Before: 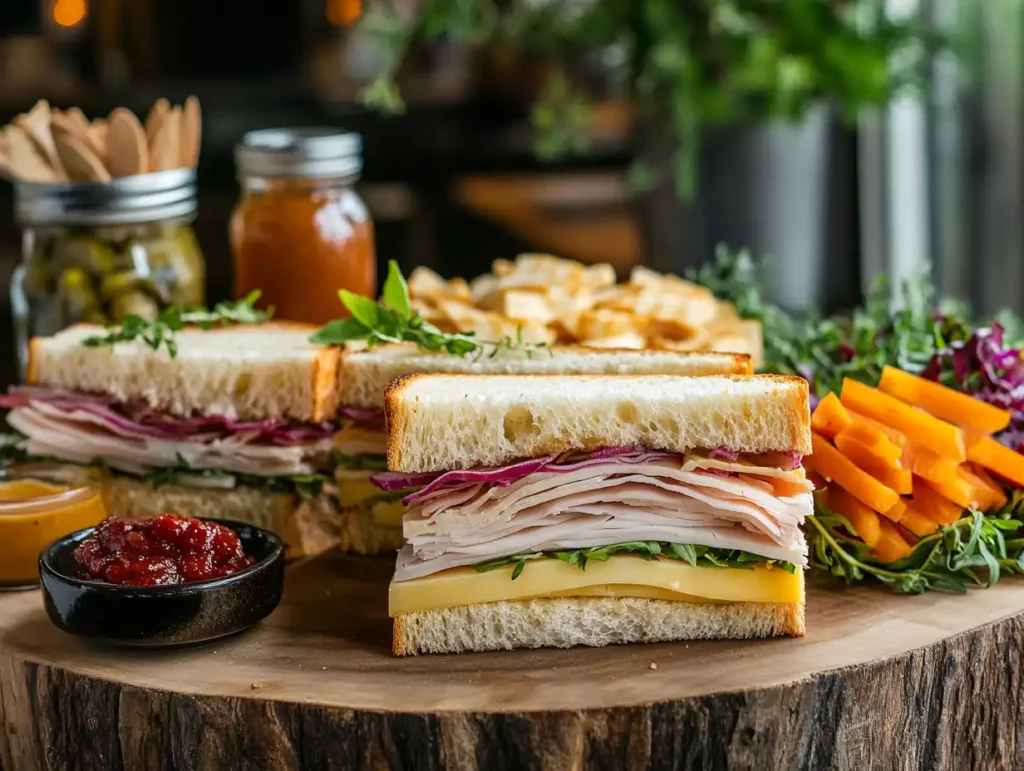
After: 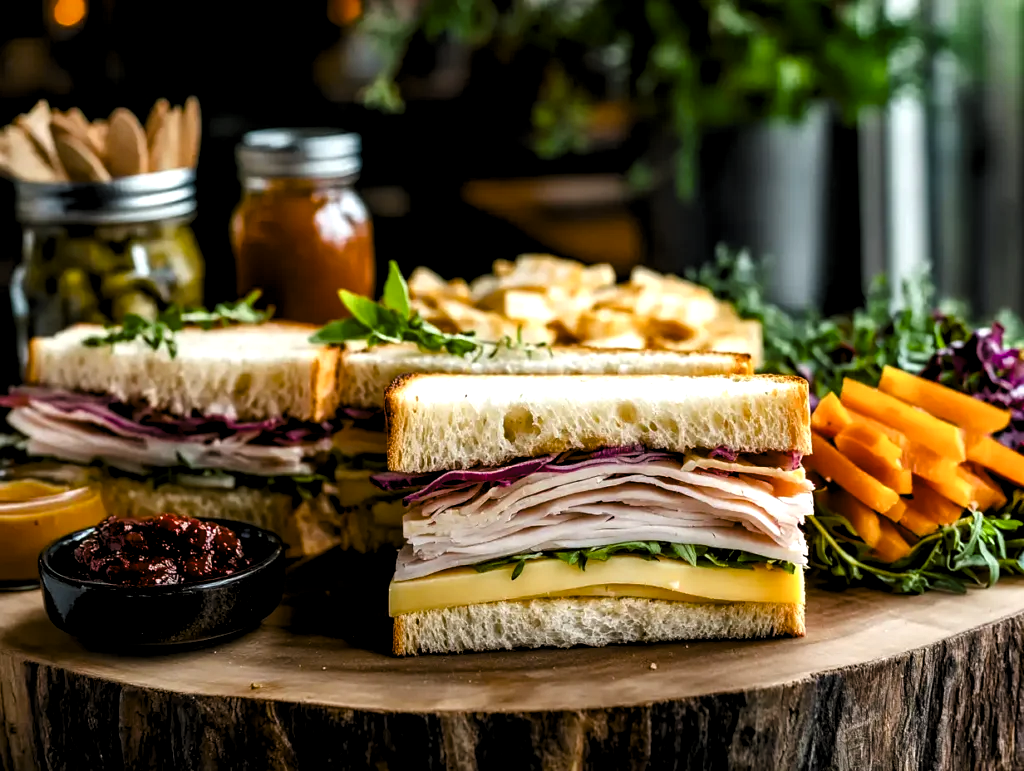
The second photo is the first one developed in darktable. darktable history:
levels: levels [0.129, 0.519, 0.867]
color balance rgb: perceptual saturation grading › global saturation 40.024%, perceptual saturation grading › highlights -50.065%, perceptual saturation grading › shadows 30.4%
